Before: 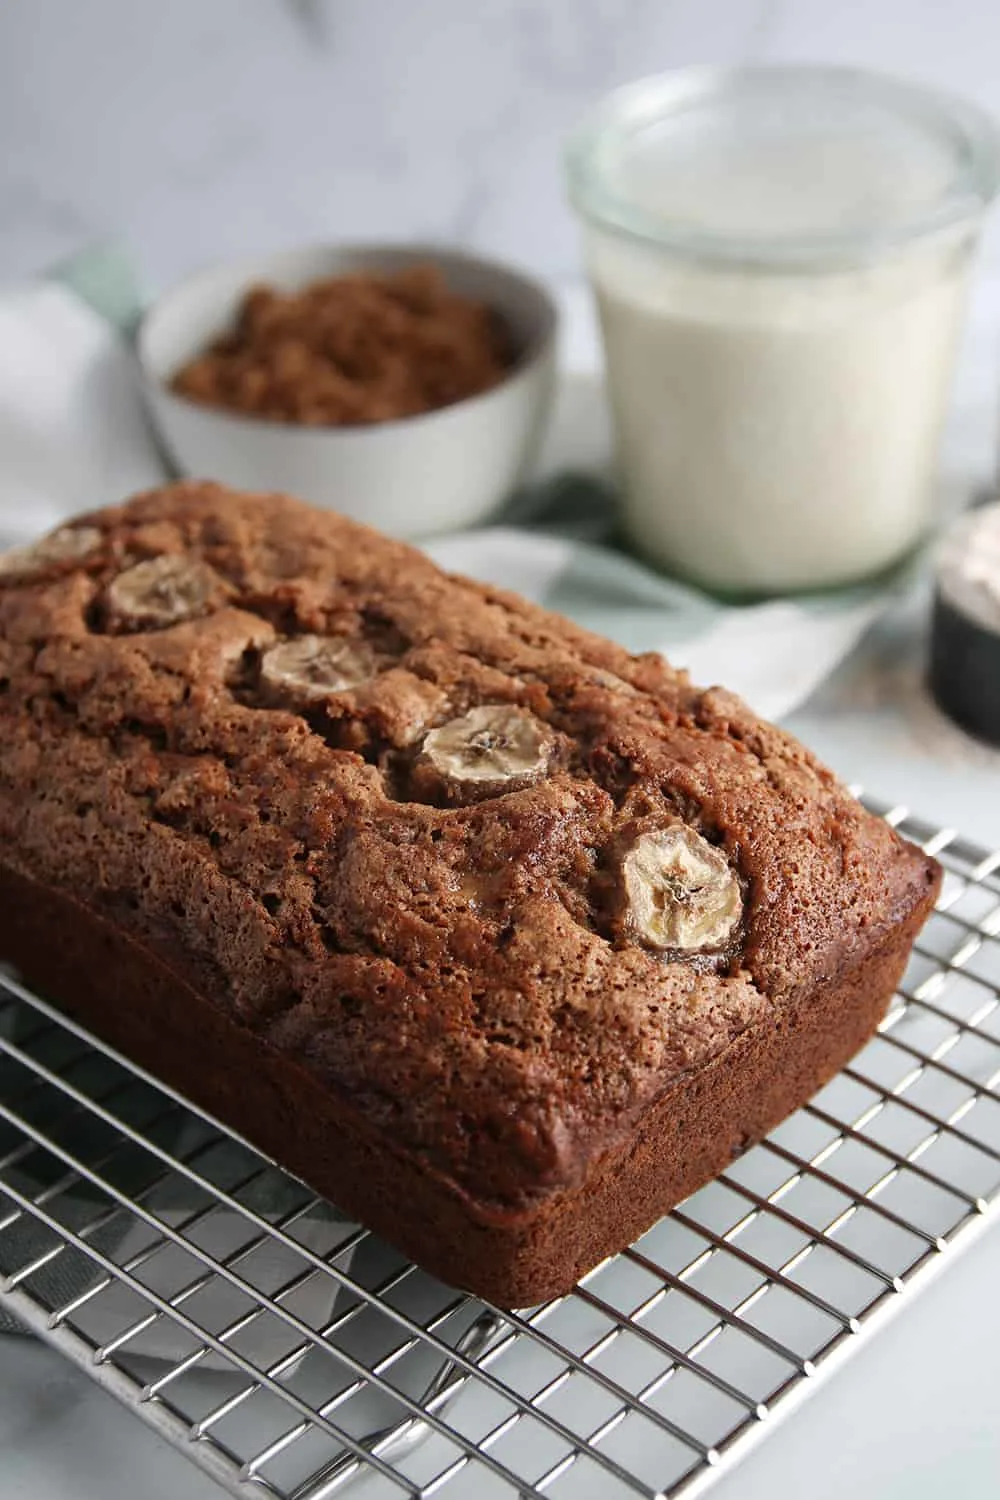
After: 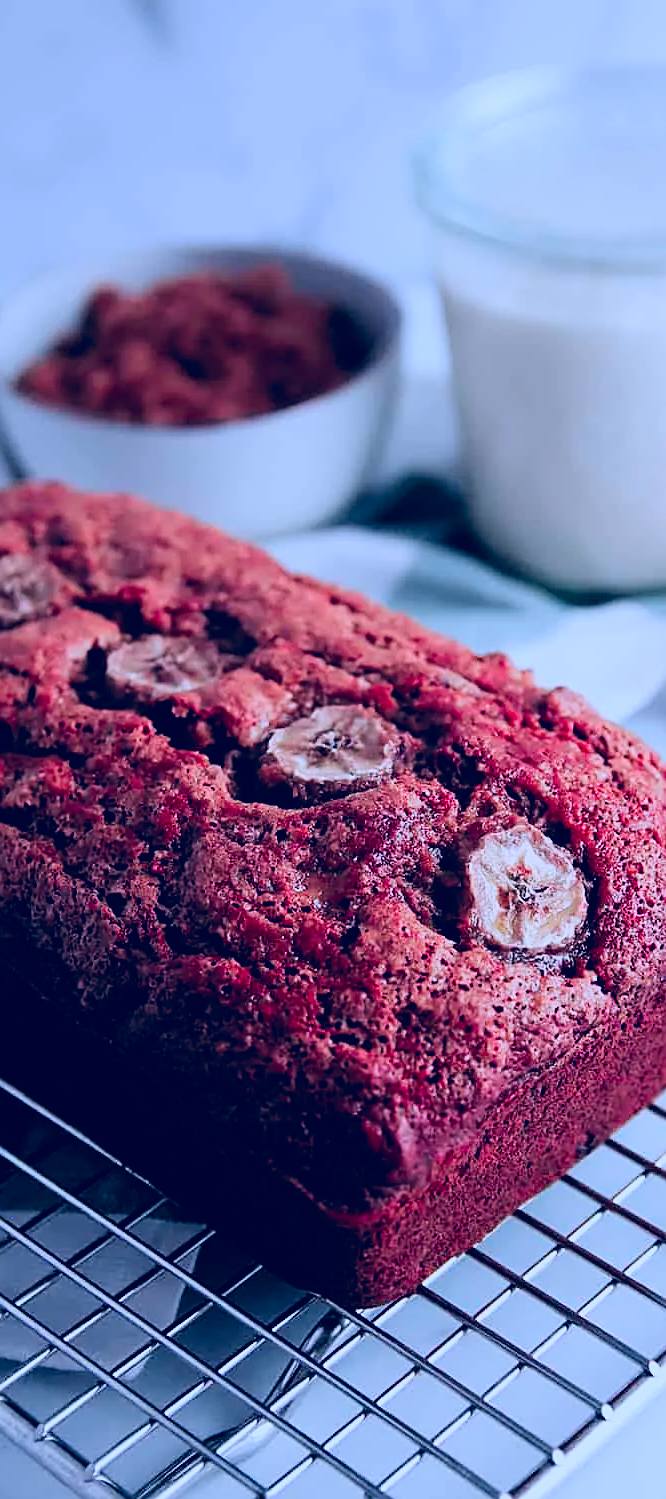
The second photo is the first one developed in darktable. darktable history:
sharpen: on, module defaults
crop and rotate: left 15.546%, right 17.787%
tone curve: curves: ch1 [(0, 0) (0.108, 0.197) (0.5, 0.5) (0.681, 0.885) (1, 1)]; ch2 [(0, 0) (0.28, 0.151) (1, 1)], color space Lab, independent channels
filmic rgb: black relative exposure -5 EV, hardness 2.88, contrast 1.3, highlights saturation mix -30%
